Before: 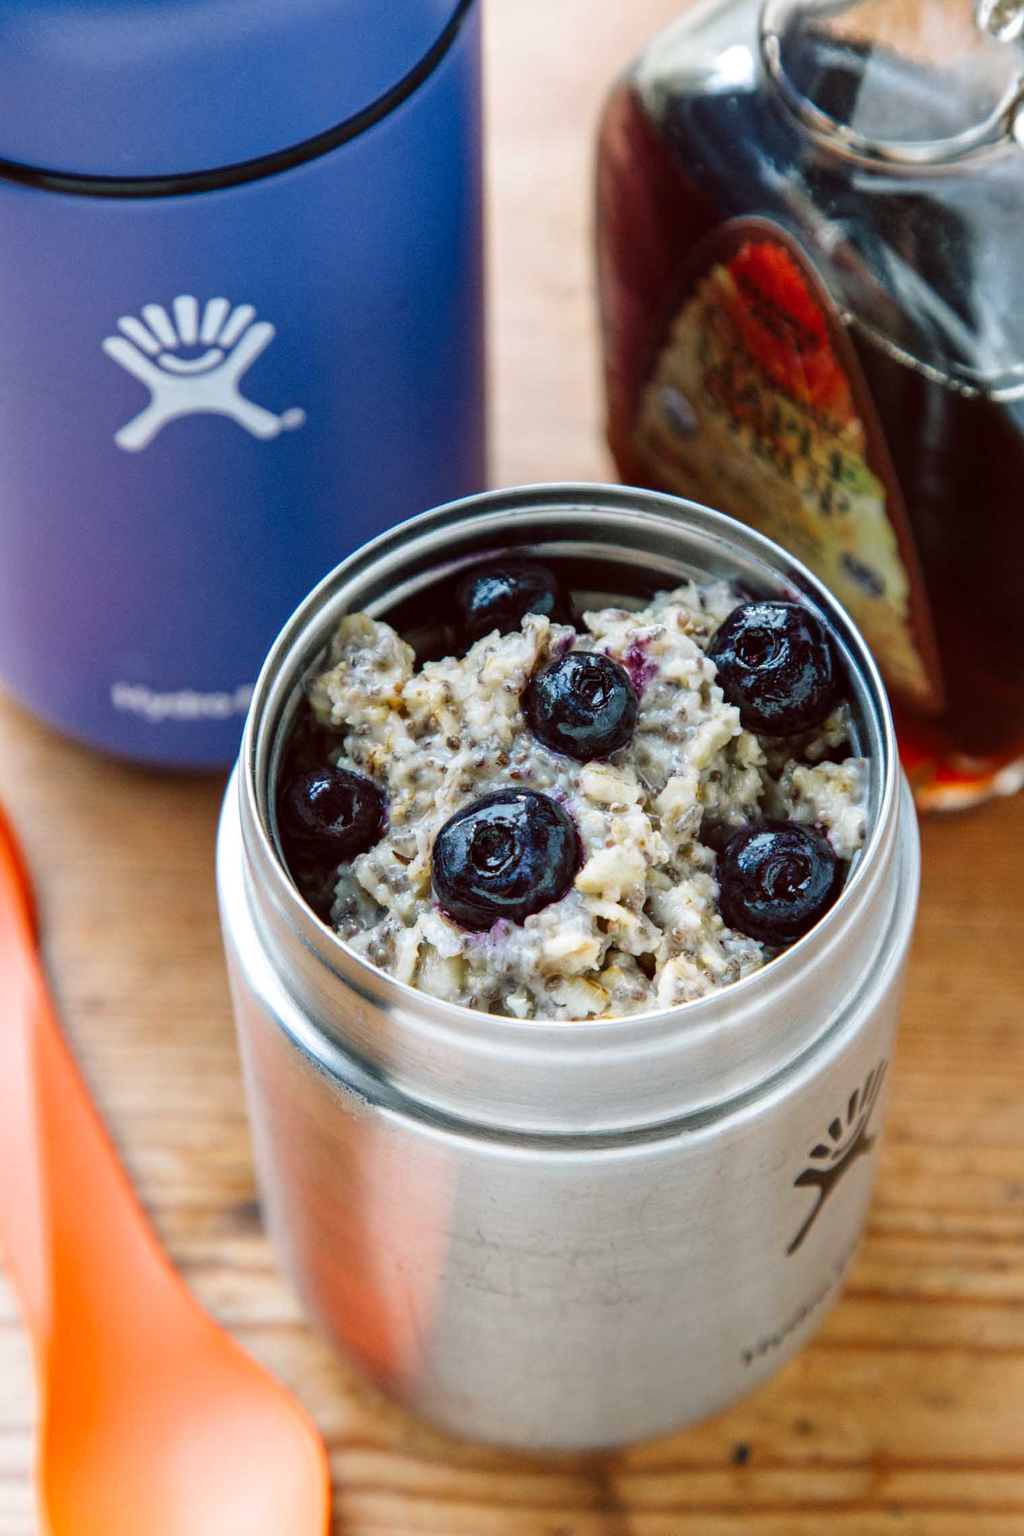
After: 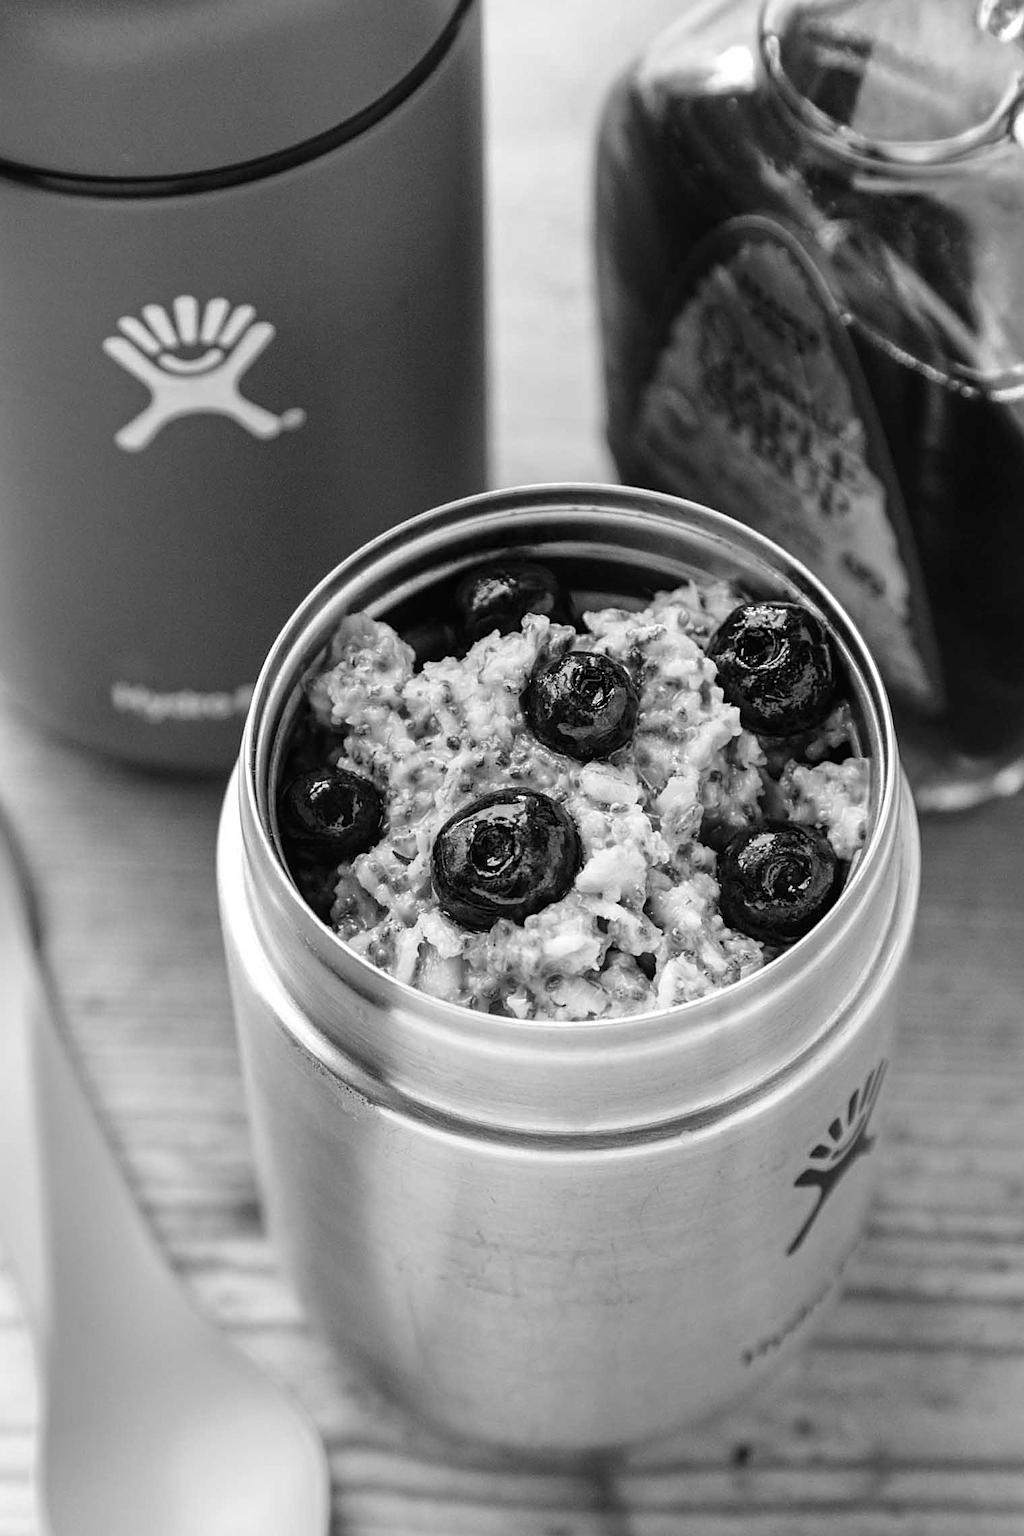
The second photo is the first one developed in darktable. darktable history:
sharpen: on, module defaults
monochrome: a 32, b 64, size 2.3, highlights 1
